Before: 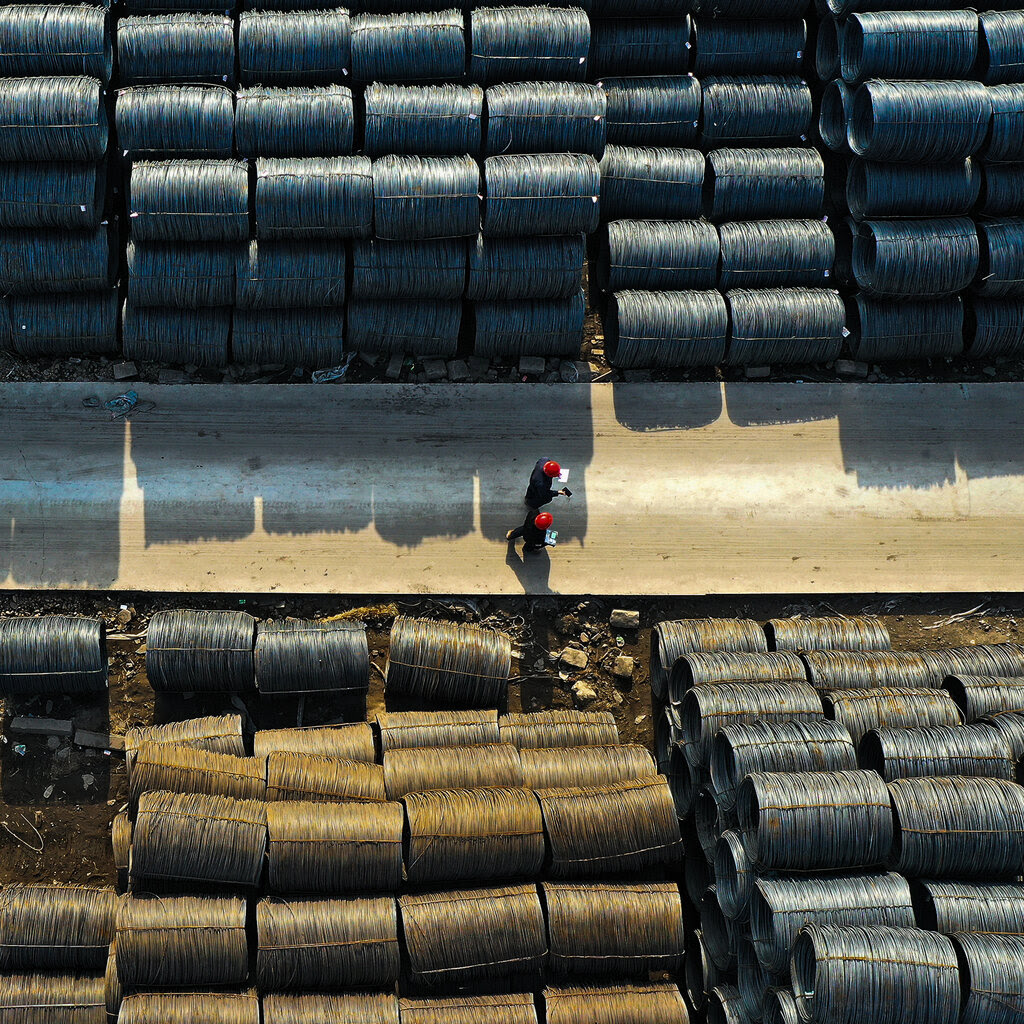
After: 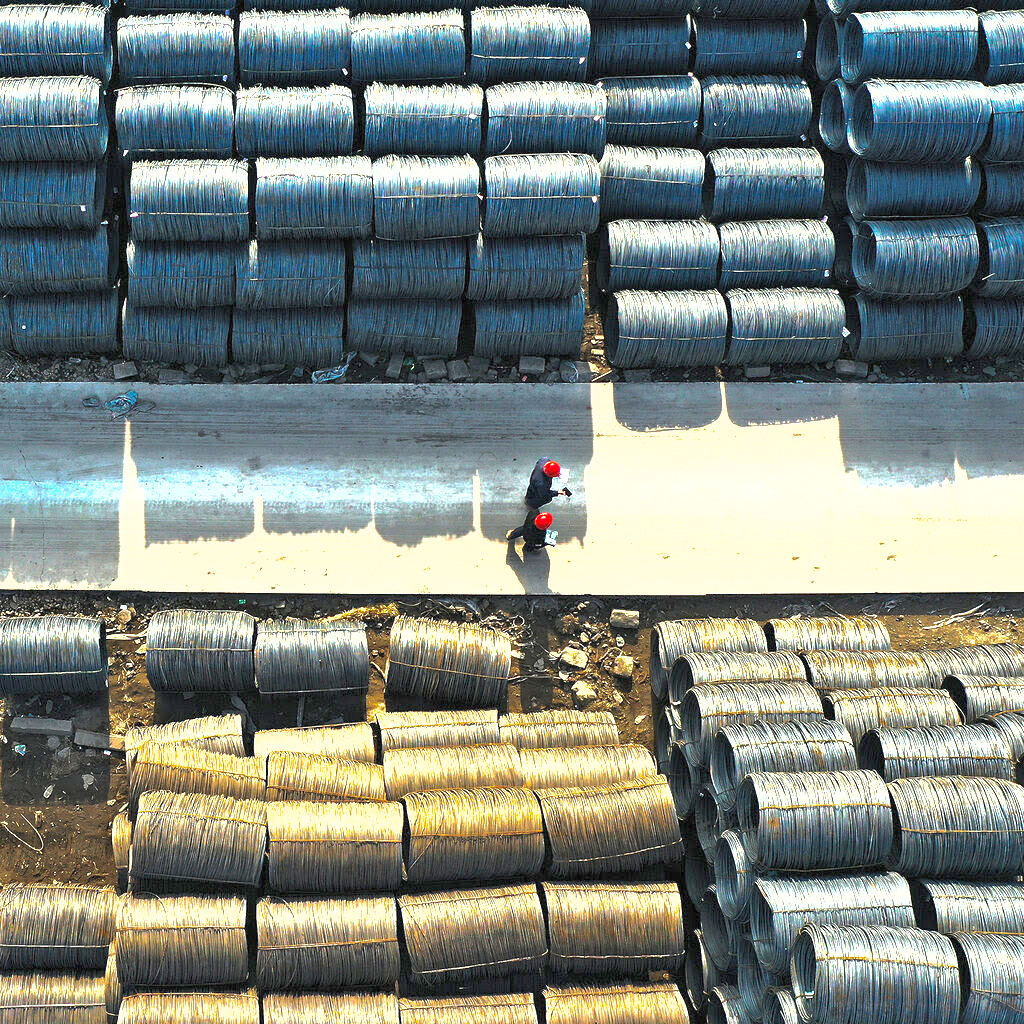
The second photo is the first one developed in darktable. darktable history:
exposure: black level correction 0, exposure 1.886 EV, compensate highlight preservation false
shadows and highlights: on, module defaults
tone equalizer: edges refinement/feathering 500, mask exposure compensation -1.57 EV, preserve details no
